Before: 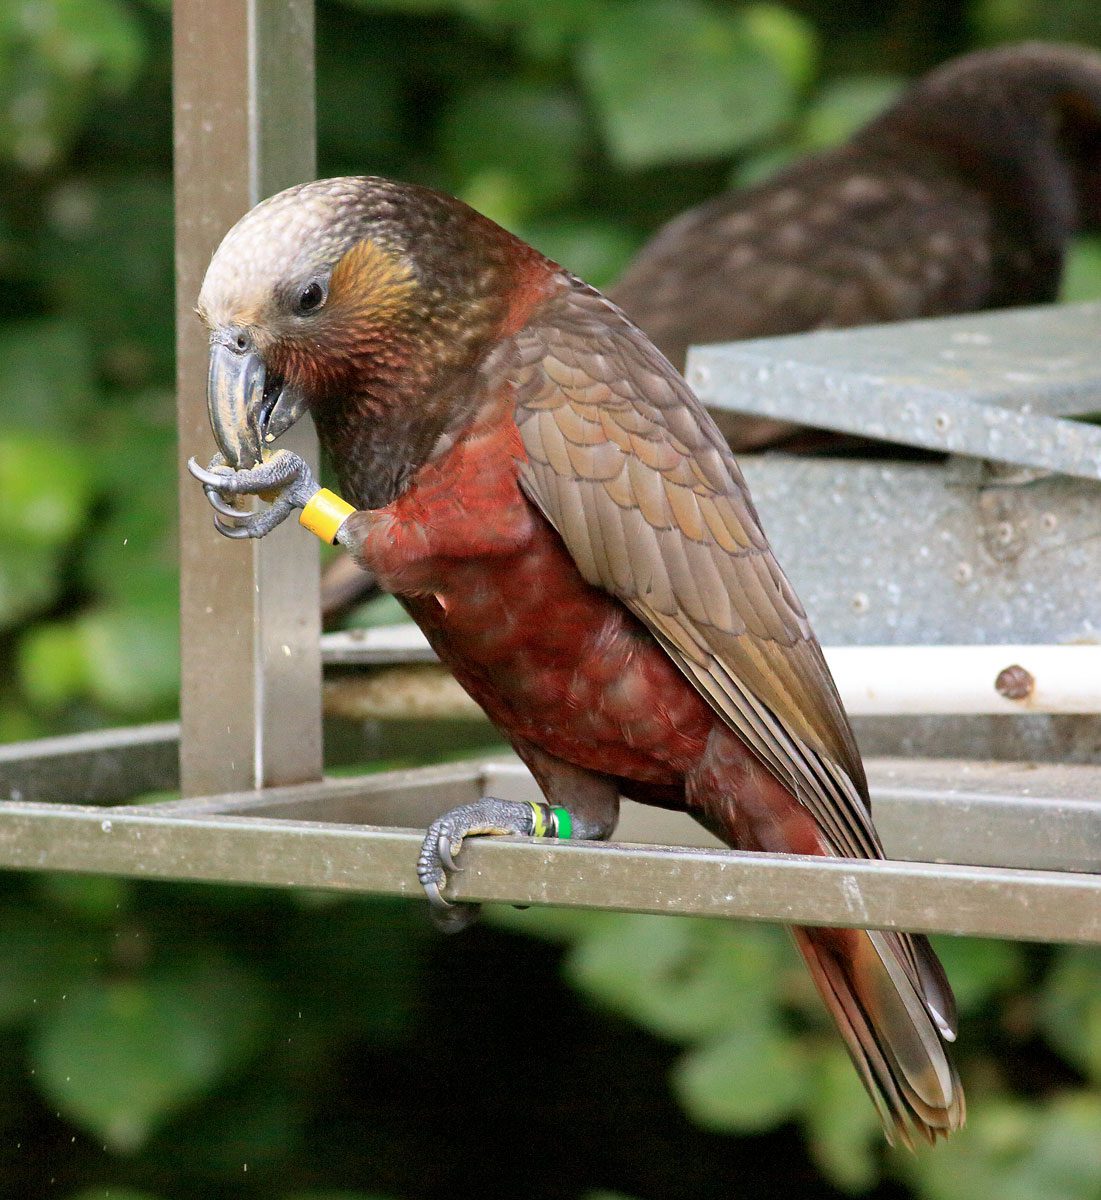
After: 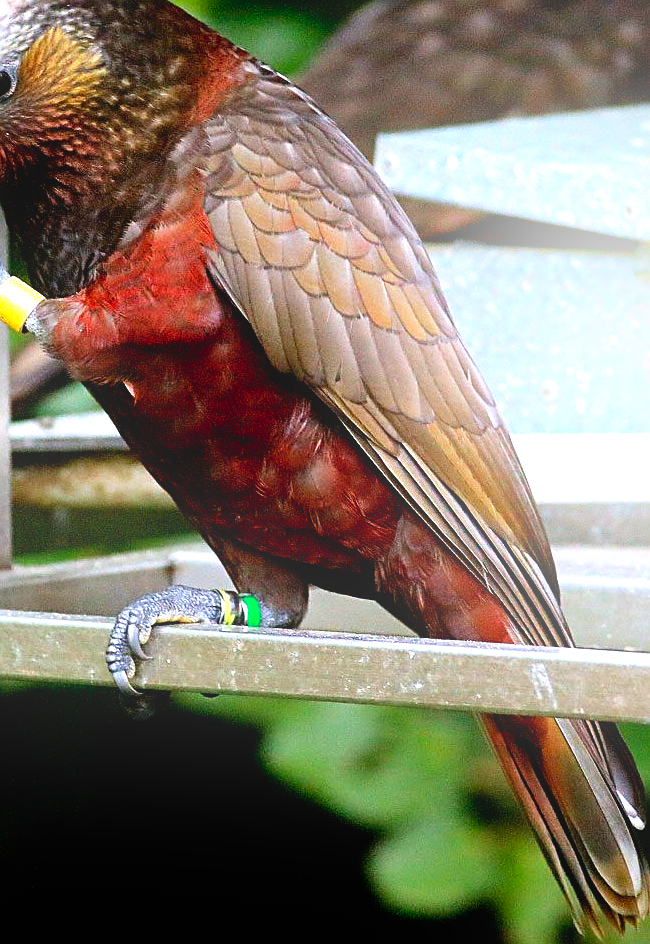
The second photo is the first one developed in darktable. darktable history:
filmic rgb: black relative exposure -8.2 EV, white relative exposure 2.2 EV, threshold 3 EV, hardness 7.11, latitude 85.74%, contrast 1.696, highlights saturation mix -4%, shadows ↔ highlights balance -2.69%, preserve chrominance no, color science v5 (2021), contrast in shadows safe, contrast in highlights safe, enable highlight reconstruction true
crop and rotate: left 28.256%, top 17.734%, right 12.656%, bottom 3.573%
white balance: red 0.954, blue 1.079
sharpen: on, module defaults
shadows and highlights: shadows 37.27, highlights -28.18, soften with gaussian
contrast equalizer: y [[0.439, 0.44, 0.442, 0.457, 0.493, 0.498], [0.5 ×6], [0.5 ×6], [0 ×6], [0 ×6]], mix 0.59
bloom: on, module defaults
